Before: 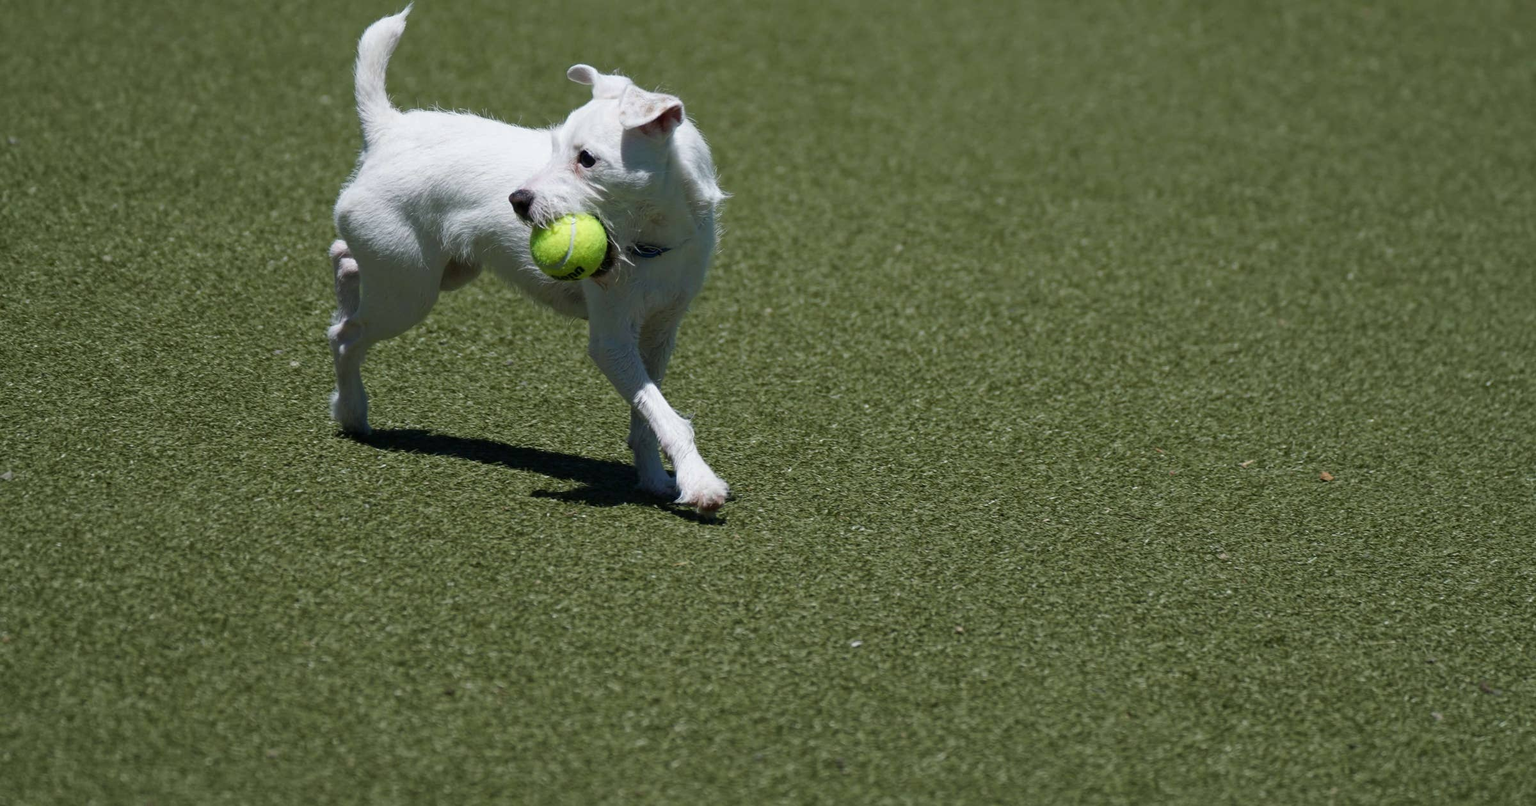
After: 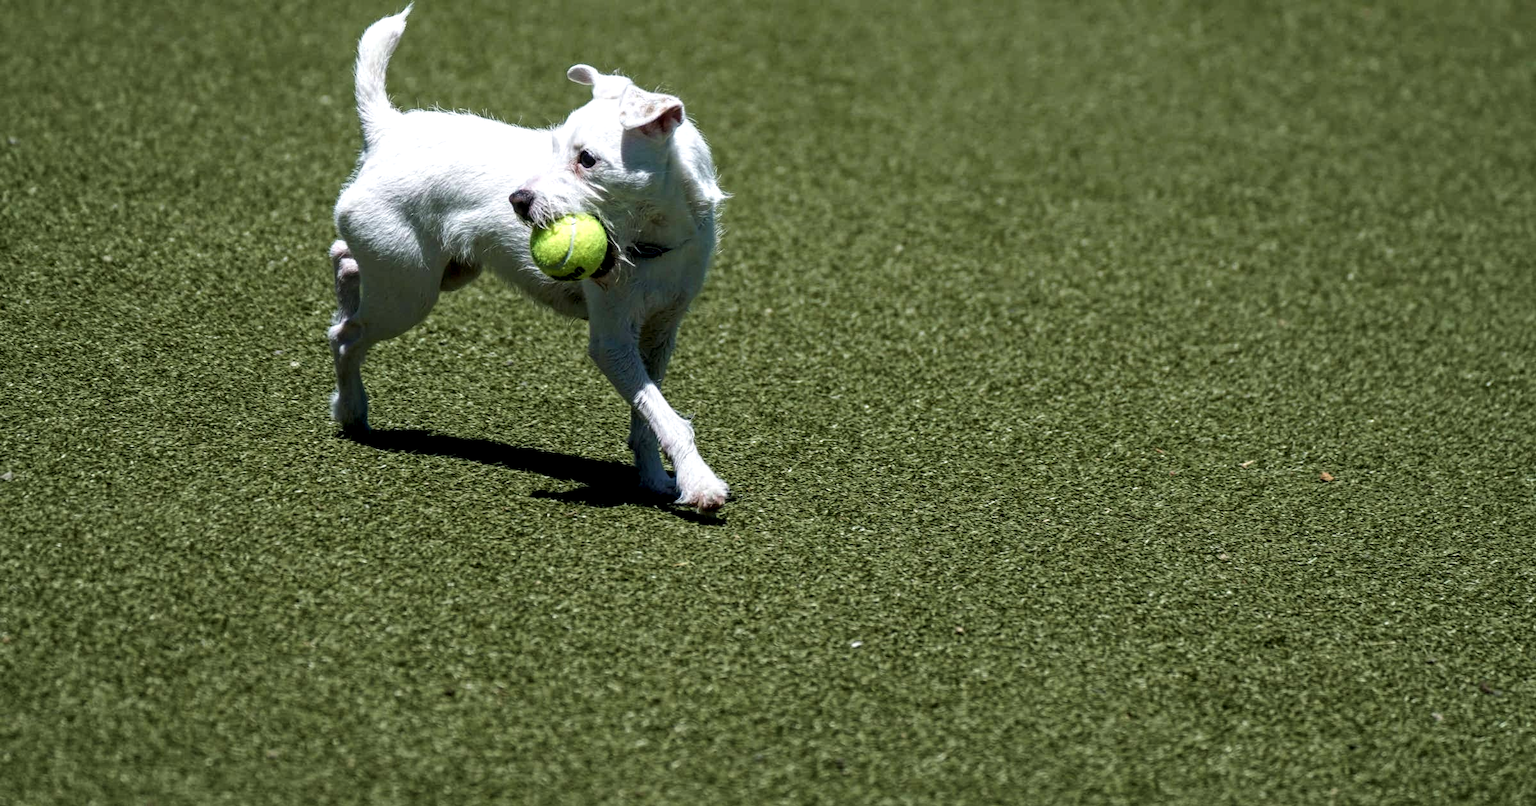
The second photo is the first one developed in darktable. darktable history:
local contrast: highlights 19%, detail 186%
velvia: on, module defaults
